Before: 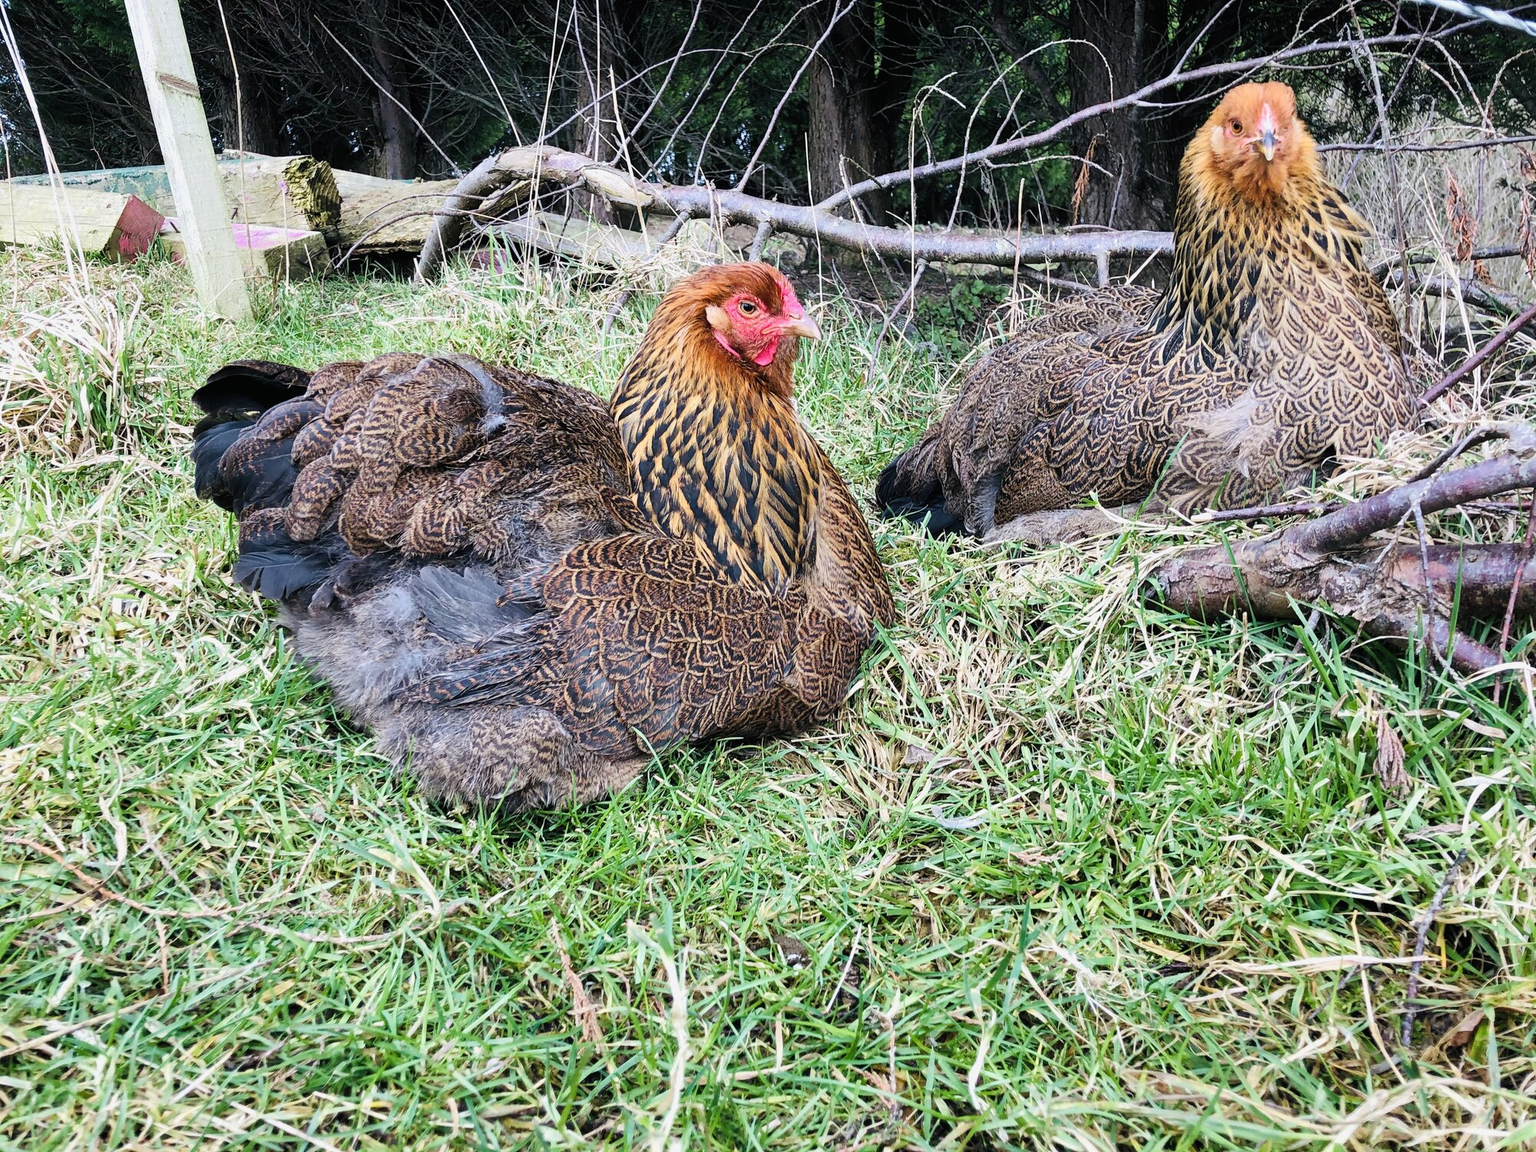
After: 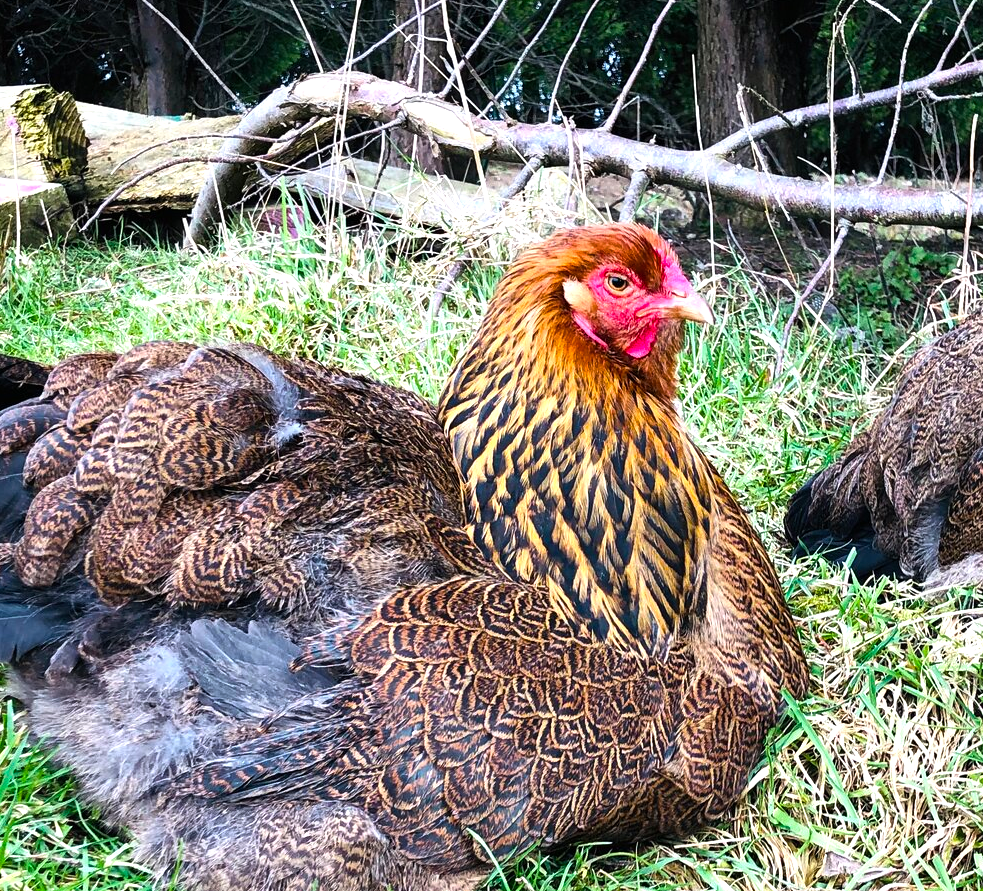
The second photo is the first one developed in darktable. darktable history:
crop: left 17.845%, top 7.884%, right 32.988%, bottom 32.668%
color balance rgb: perceptual saturation grading › global saturation 25.023%, perceptual brilliance grading › highlights 16.178%, perceptual brilliance grading › shadows -14.238%
